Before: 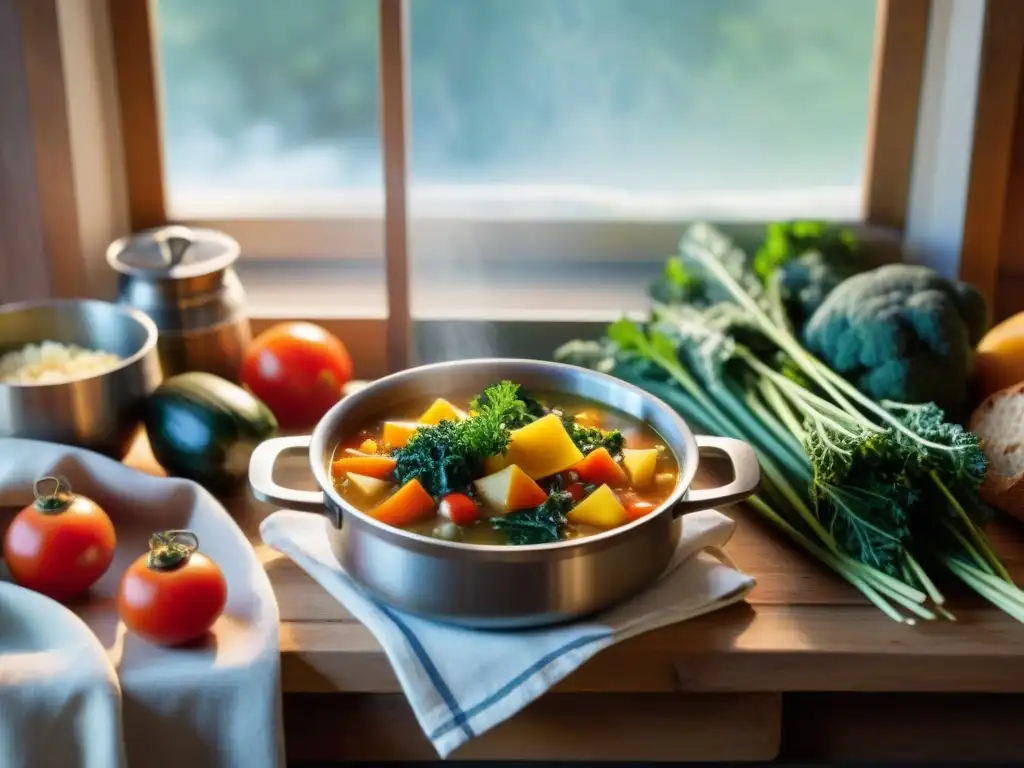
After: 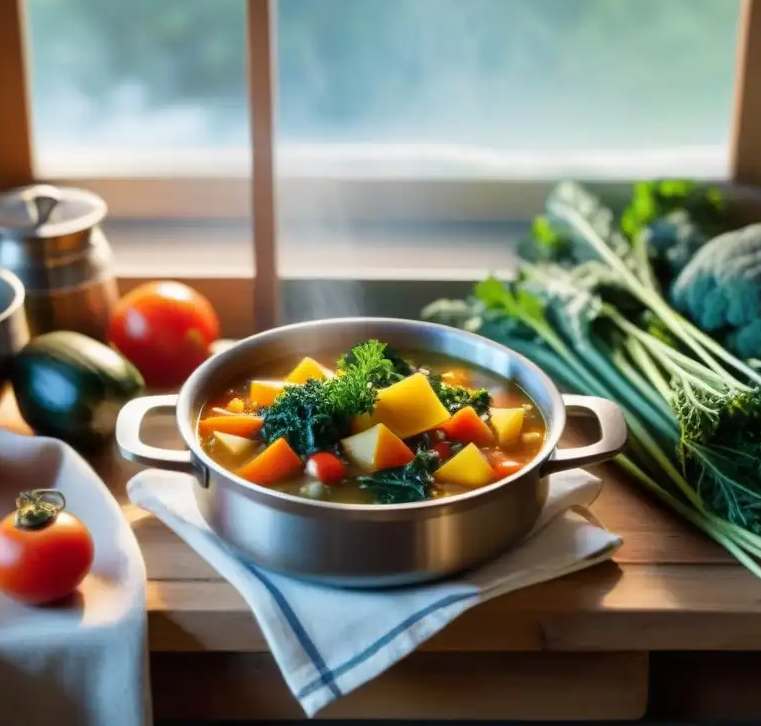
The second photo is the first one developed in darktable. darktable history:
crop and rotate: left 13.07%, top 5.406%, right 12.584%
